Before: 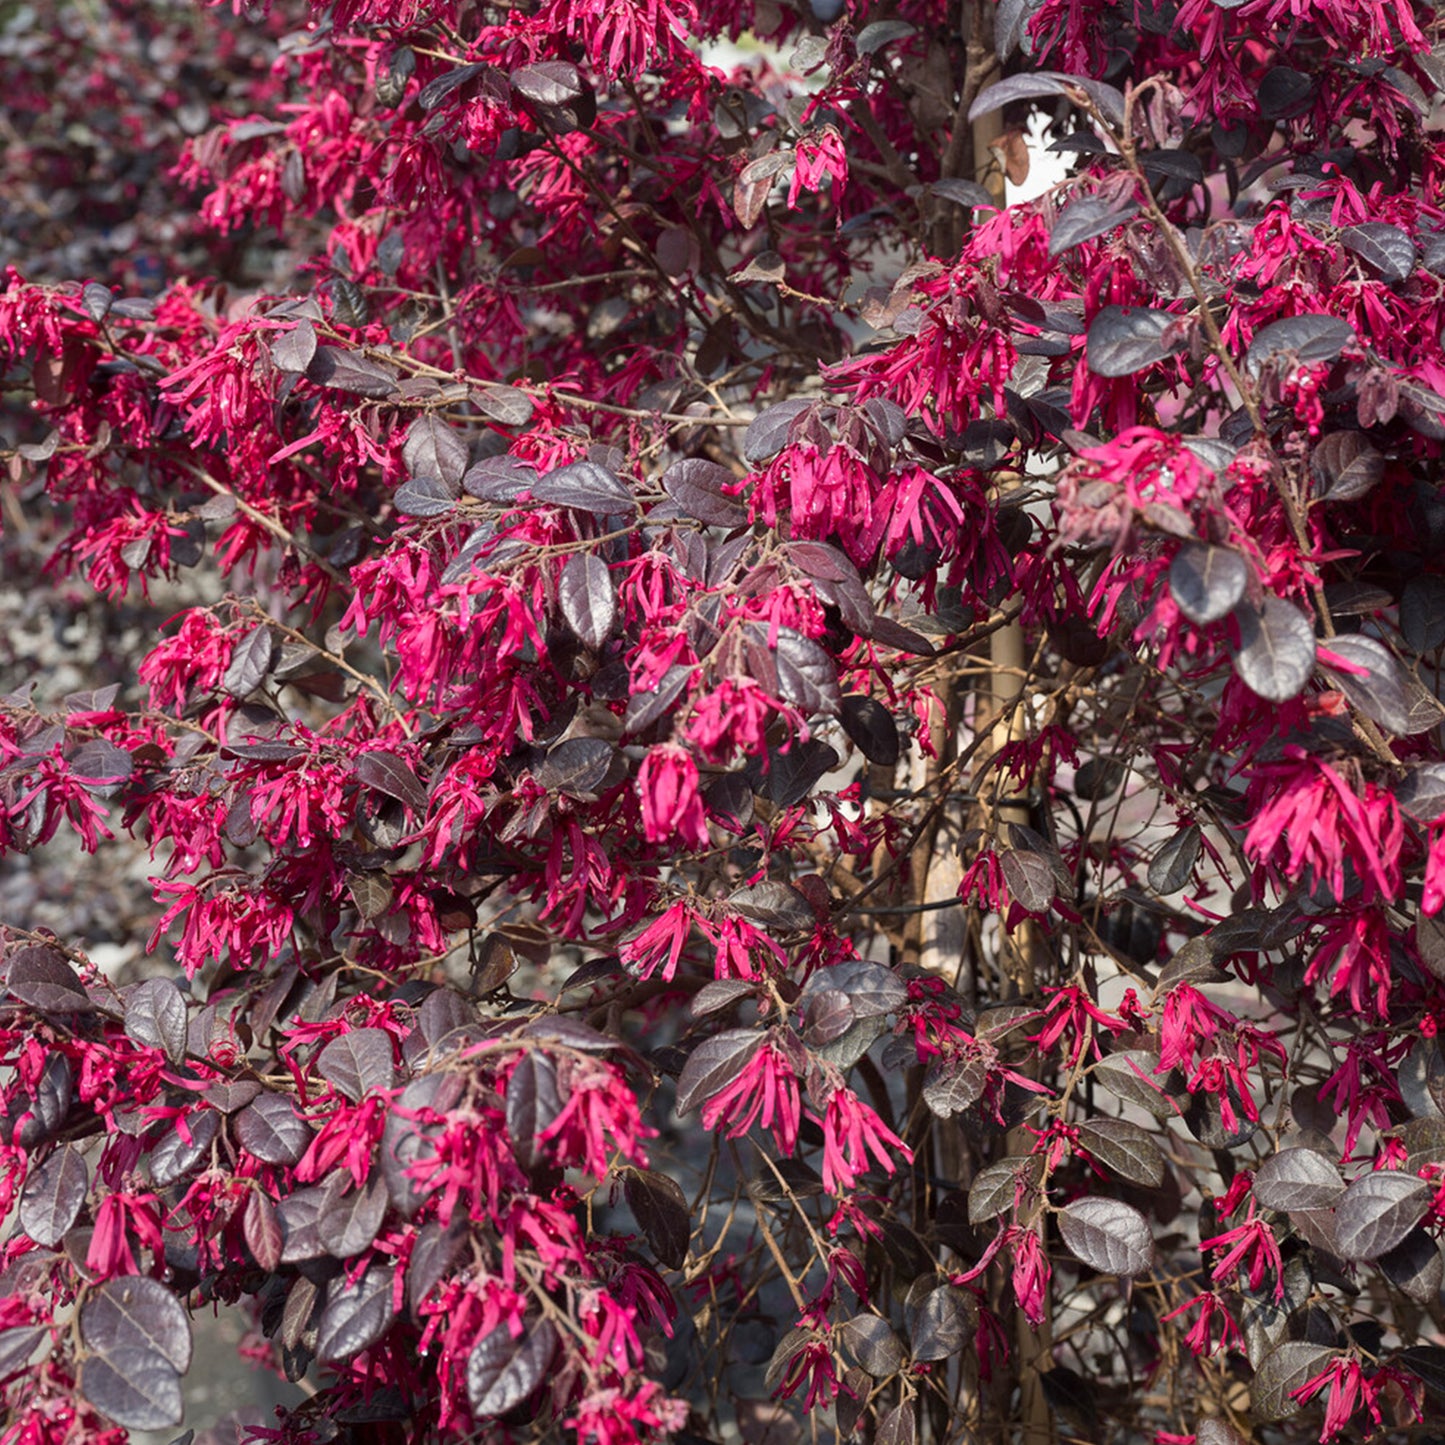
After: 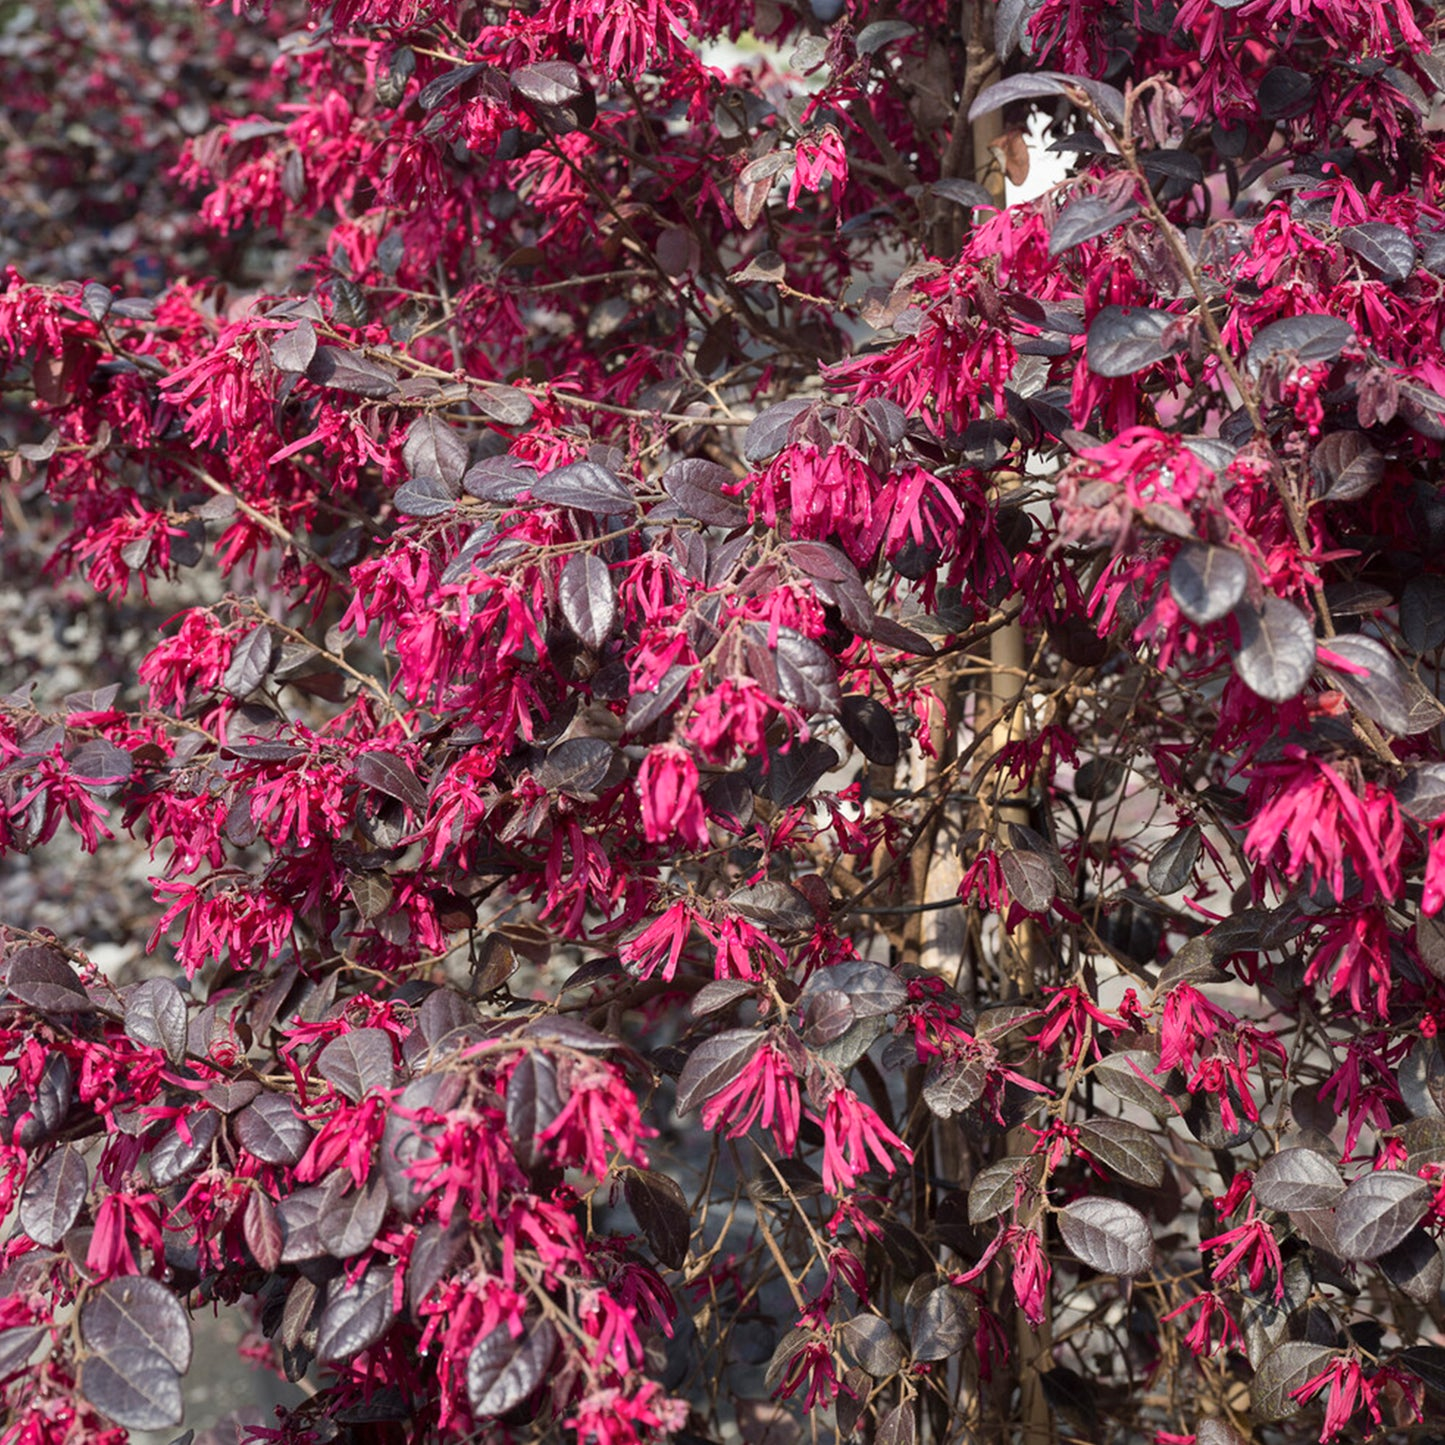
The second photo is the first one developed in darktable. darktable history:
shadows and highlights: shadows 31.14, highlights -0.123, soften with gaussian
